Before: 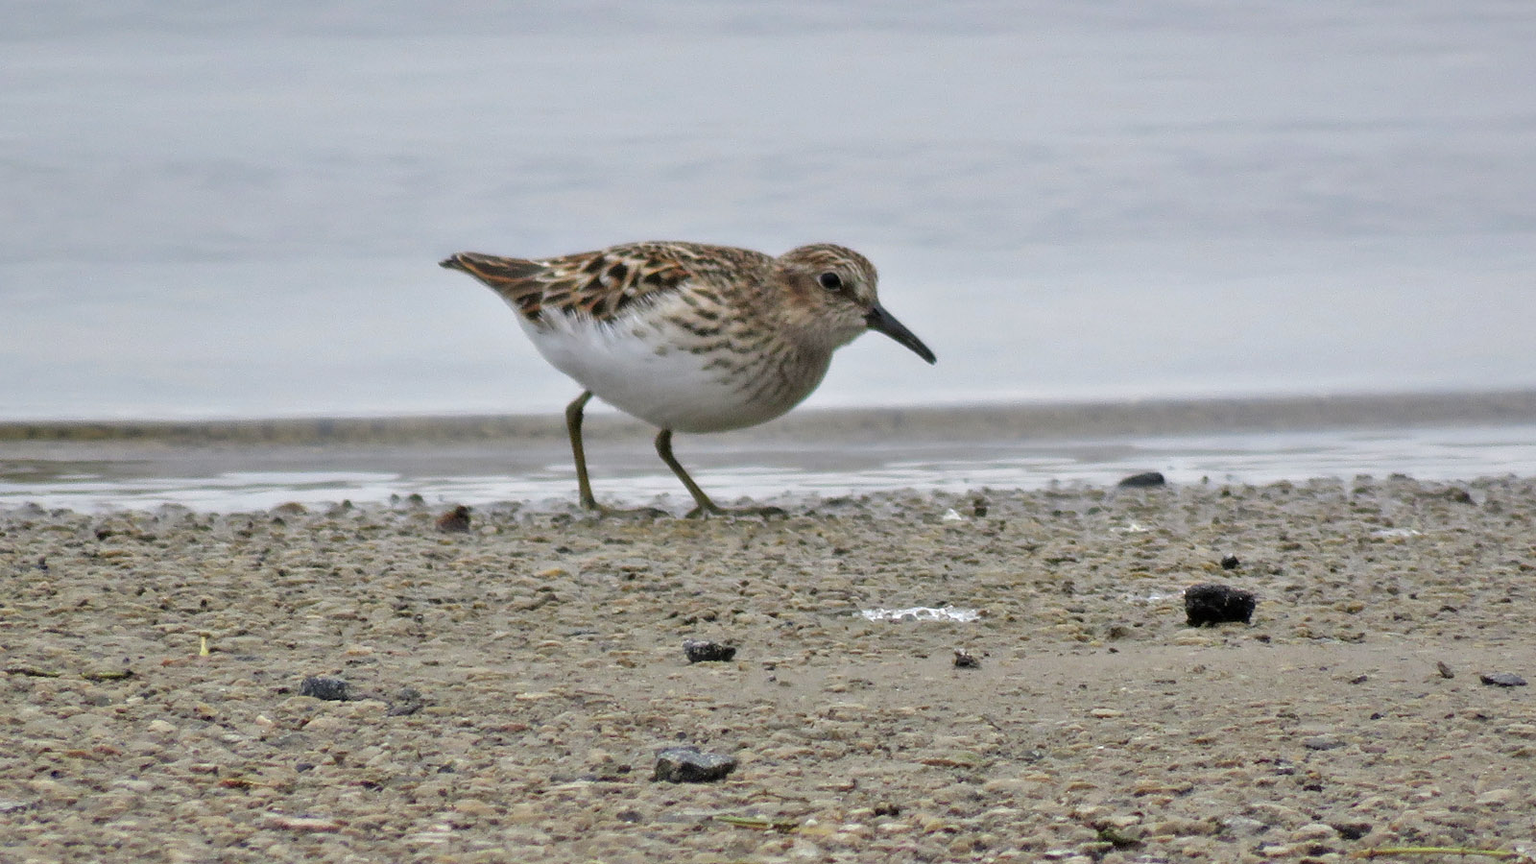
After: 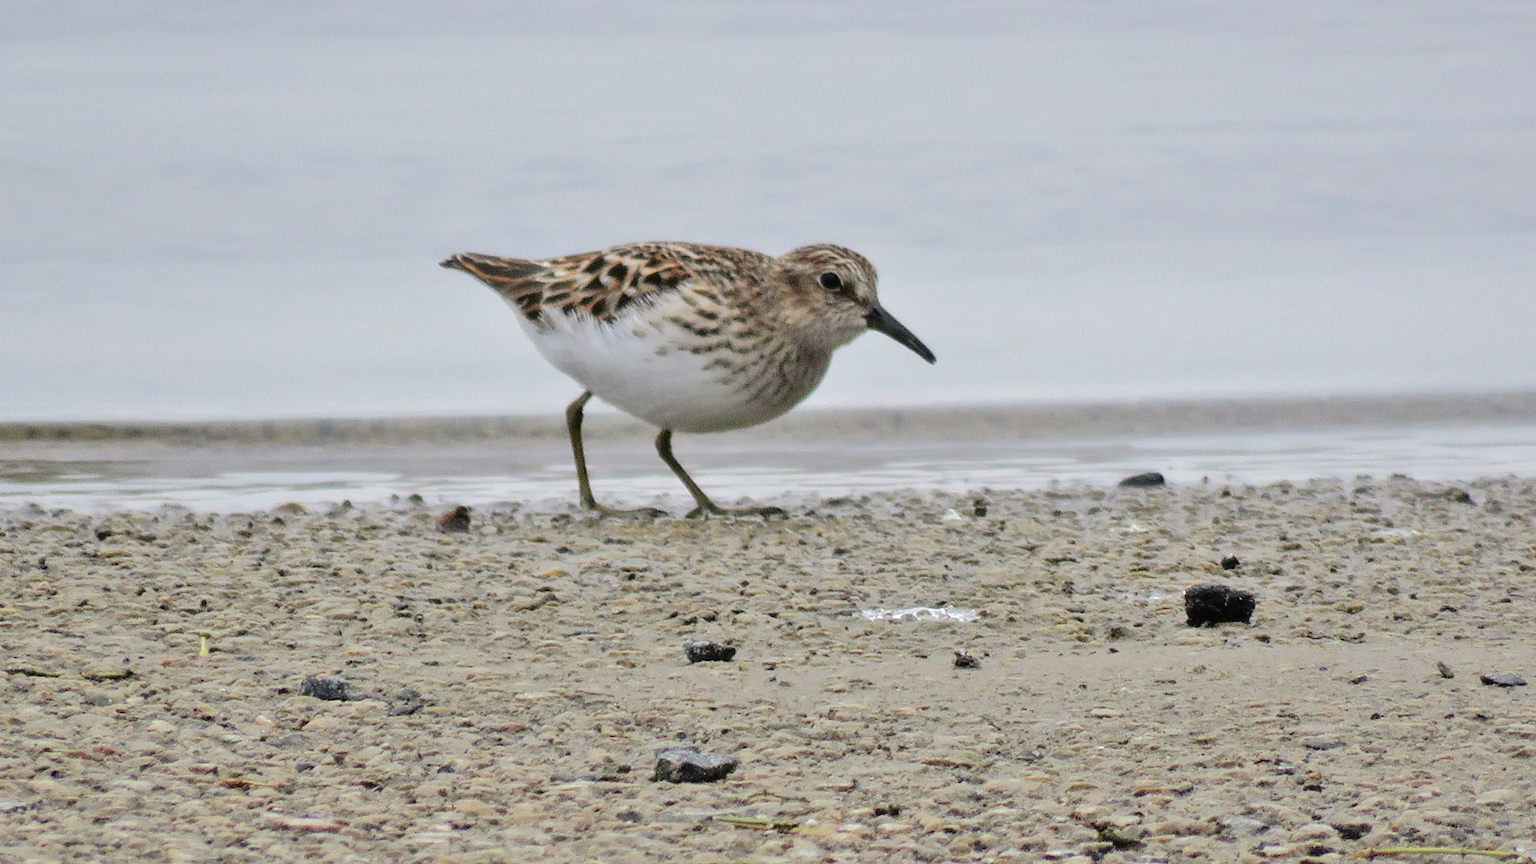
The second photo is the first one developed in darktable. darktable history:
contrast equalizer: y [[0.439, 0.44, 0.442, 0.457, 0.493, 0.498], [0.5 ×6], [0.5 ×6], [0 ×6], [0 ×6]], mix 0.155
tone curve: curves: ch0 [(0, 0) (0.003, 0.009) (0.011, 0.013) (0.025, 0.022) (0.044, 0.039) (0.069, 0.055) (0.1, 0.077) (0.136, 0.113) (0.177, 0.158) (0.224, 0.213) (0.277, 0.289) (0.335, 0.367) (0.399, 0.451) (0.468, 0.532) (0.543, 0.615) (0.623, 0.696) (0.709, 0.755) (0.801, 0.818) (0.898, 0.893) (1, 1)], color space Lab, independent channels, preserve colors none
